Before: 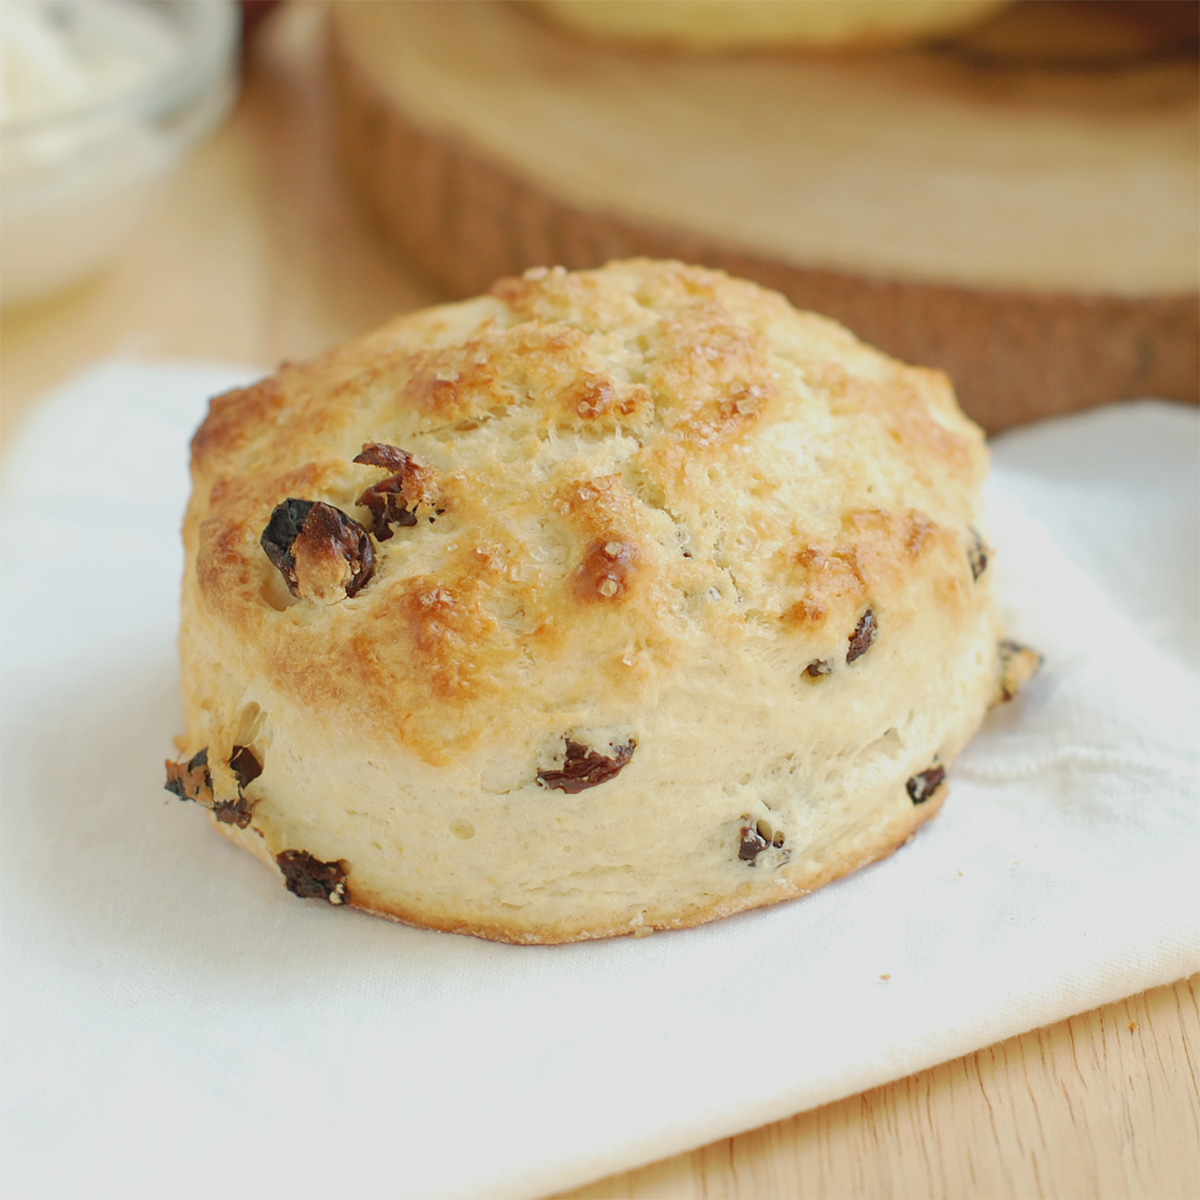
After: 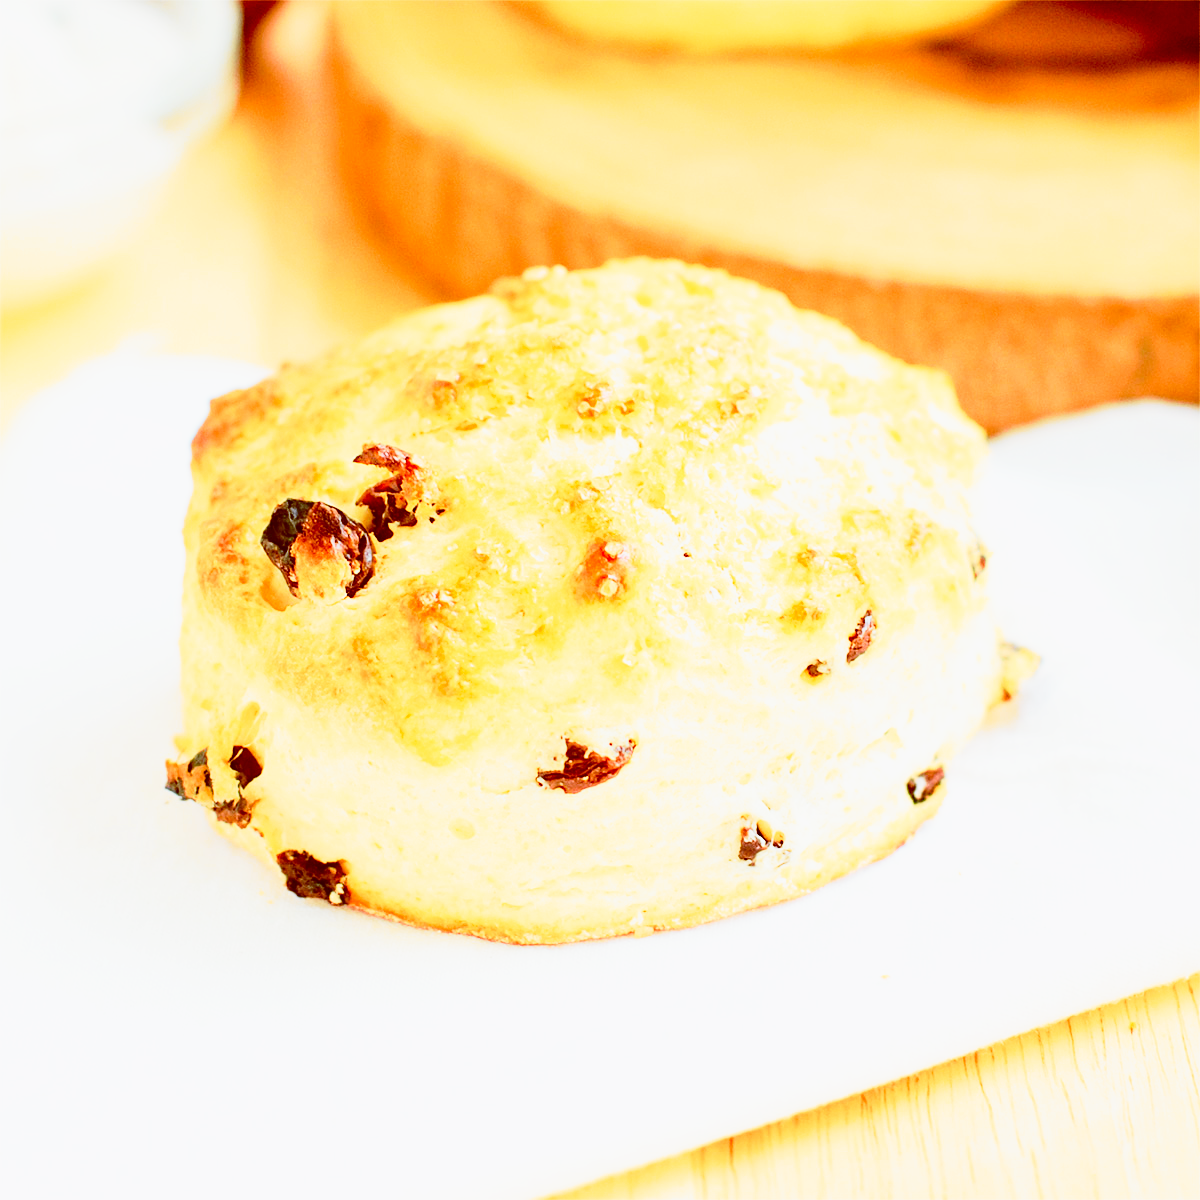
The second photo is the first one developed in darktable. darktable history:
base curve: curves: ch0 [(0, 0) (0.007, 0.004) (0.027, 0.03) (0.046, 0.07) (0.207, 0.54) (0.442, 0.872) (0.673, 0.972) (1, 1)], preserve colors none
color balance: lift [1, 1.015, 1.004, 0.985], gamma [1, 0.958, 0.971, 1.042], gain [1, 0.956, 0.977, 1.044]
tone curve: curves: ch0 [(0, 0.012) (0.037, 0.03) (0.123, 0.092) (0.19, 0.157) (0.269, 0.27) (0.48, 0.57) (0.595, 0.695) (0.718, 0.823) (0.855, 0.913) (1, 0.982)]; ch1 [(0, 0) (0.243, 0.245) (0.422, 0.415) (0.493, 0.495) (0.508, 0.506) (0.536, 0.542) (0.569, 0.611) (0.611, 0.662) (0.769, 0.807) (1, 1)]; ch2 [(0, 0) (0.249, 0.216) (0.349, 0.321) (0.424, 0.442) (0.476, 0.483) (0.498, 0.499) (0.517, 0.519) (0.532, 0.56) (0.569, 0.624) (0.614, 0.667) (0.706, 0.757) (0.808, 0.809) (0.991, 0.968)], color space Lab, independent channels, preserve colors none
